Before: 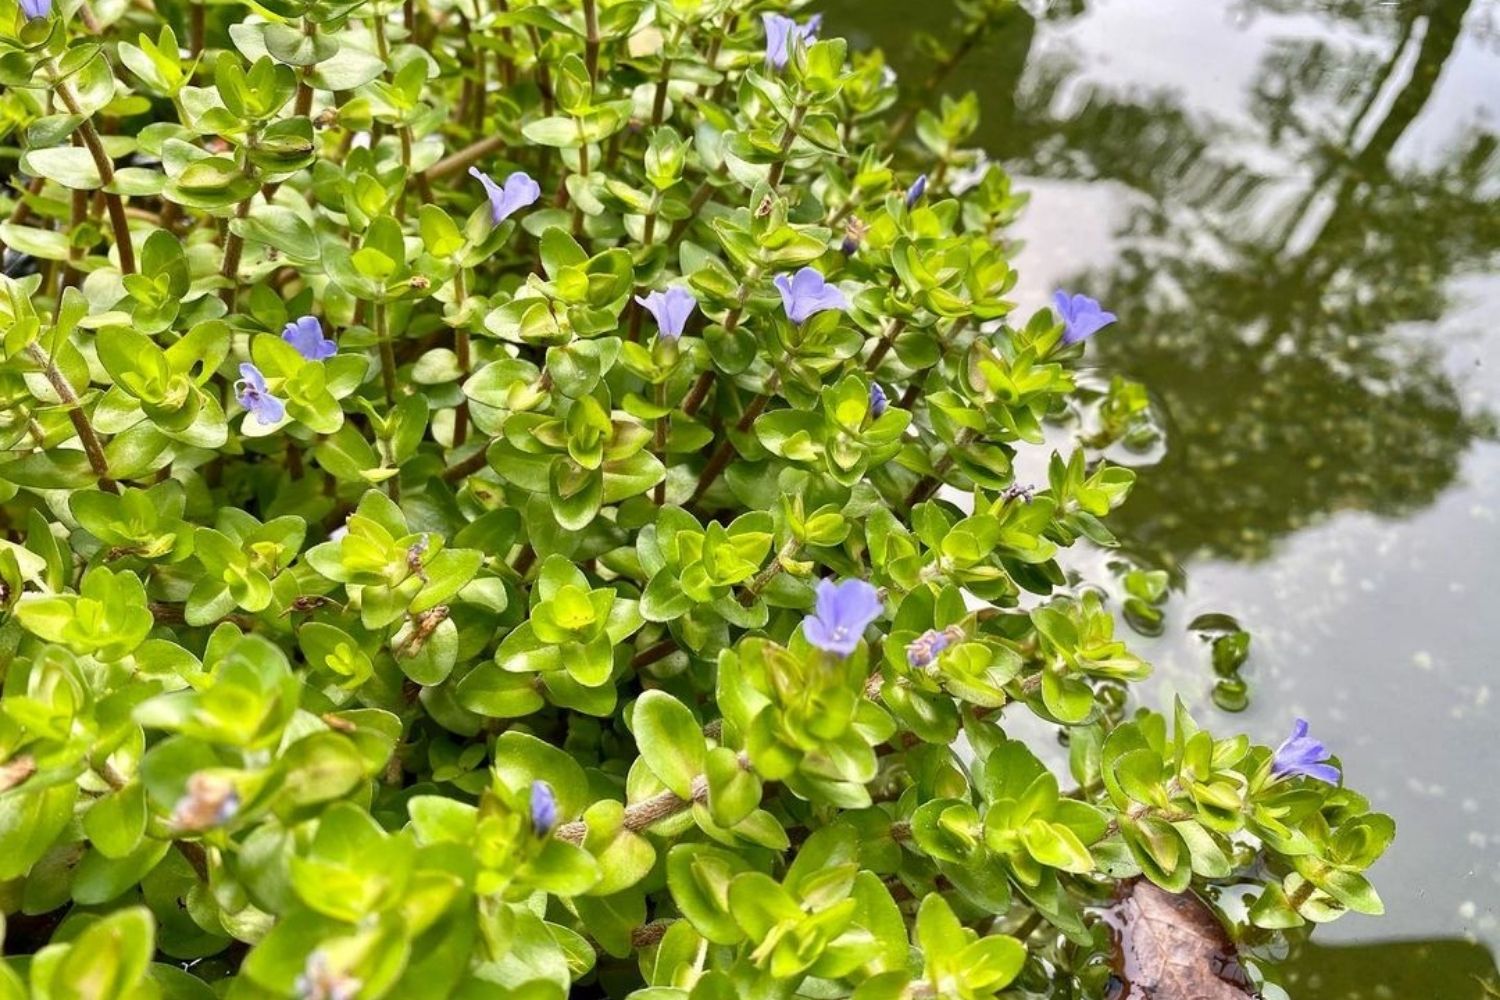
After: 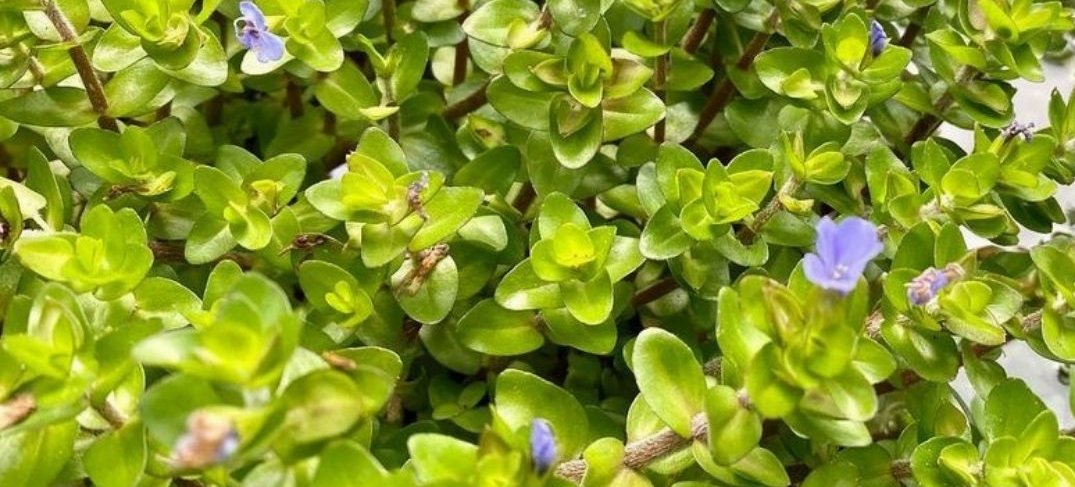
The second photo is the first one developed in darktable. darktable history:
crop: top 36.239%, right 28.331%, bottom 14.996%
exposure: exposure -0.043 EV, compensate highlight preservation false
